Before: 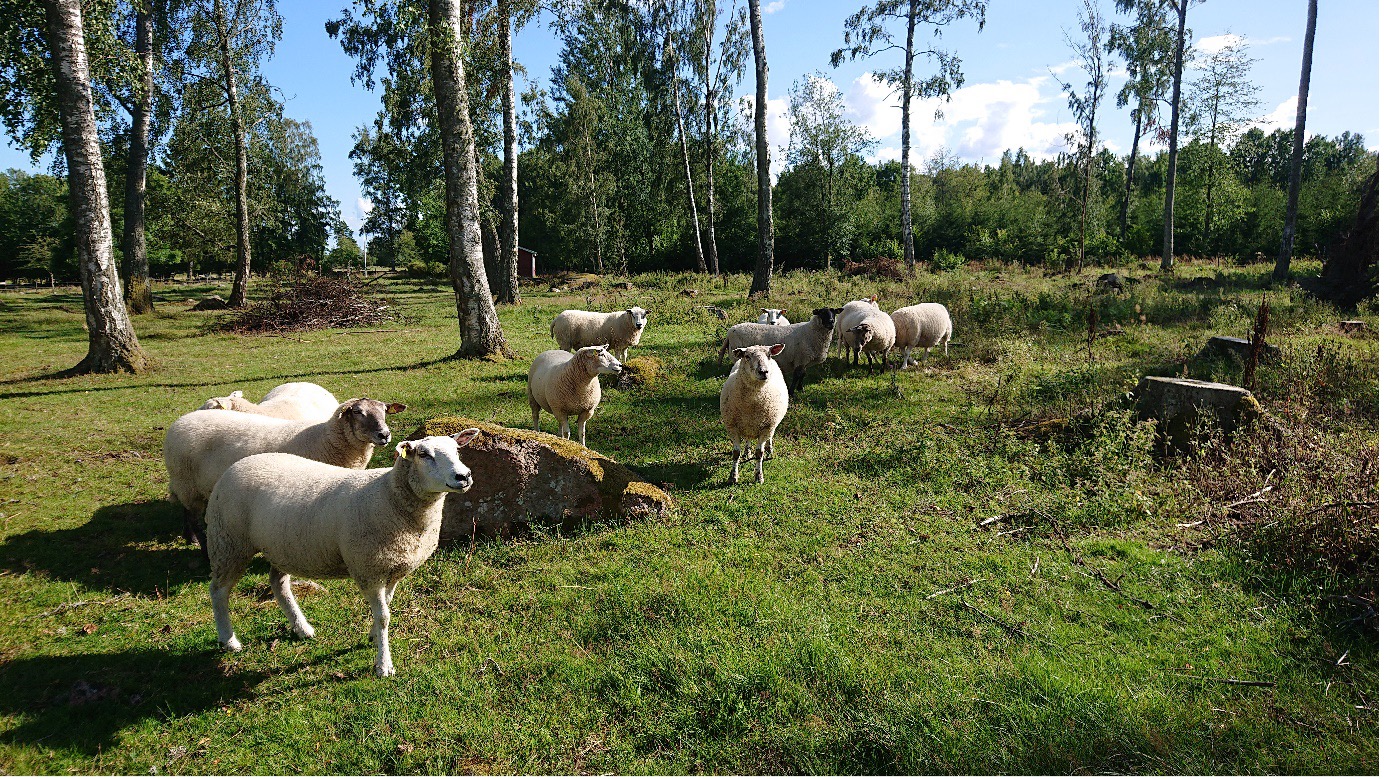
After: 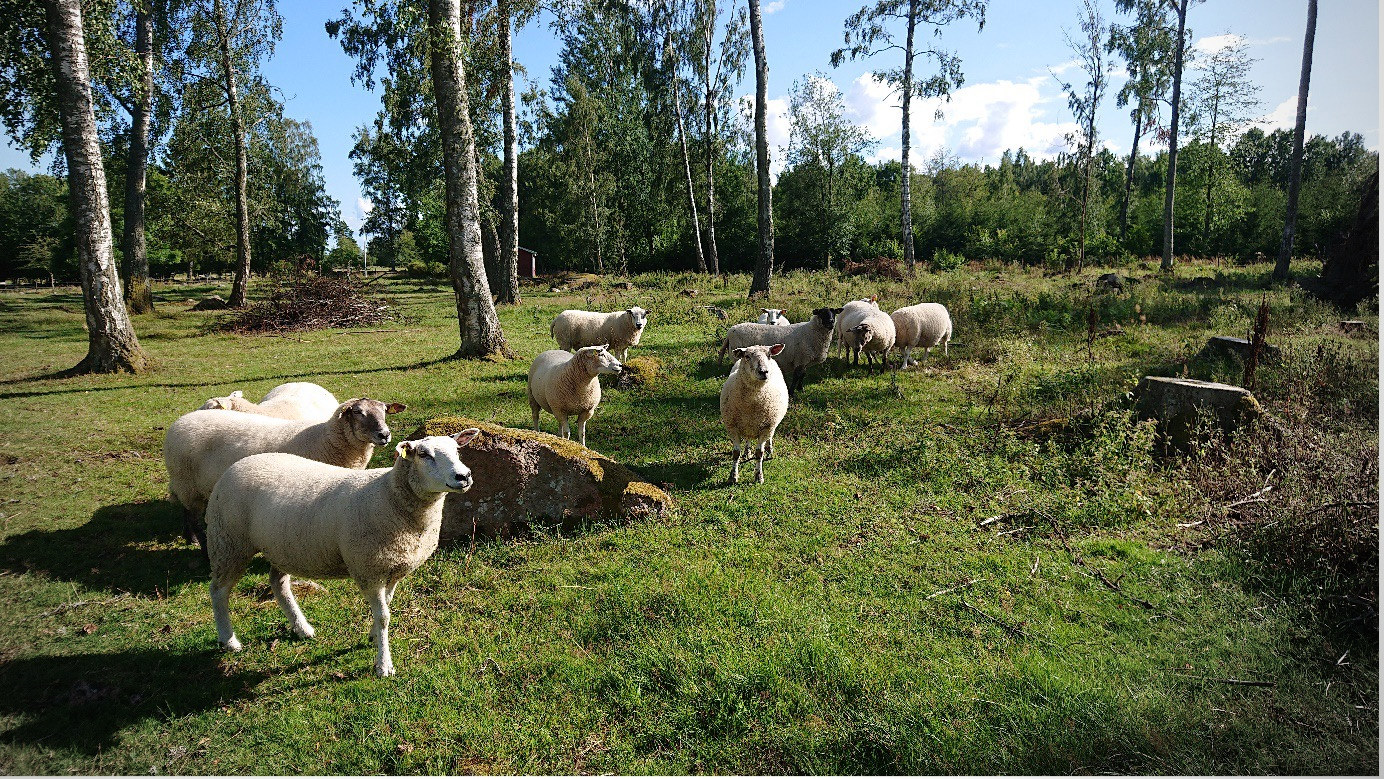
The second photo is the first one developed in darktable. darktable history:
vignetting: saturation -0.646, center (-0.051, -0.354)
